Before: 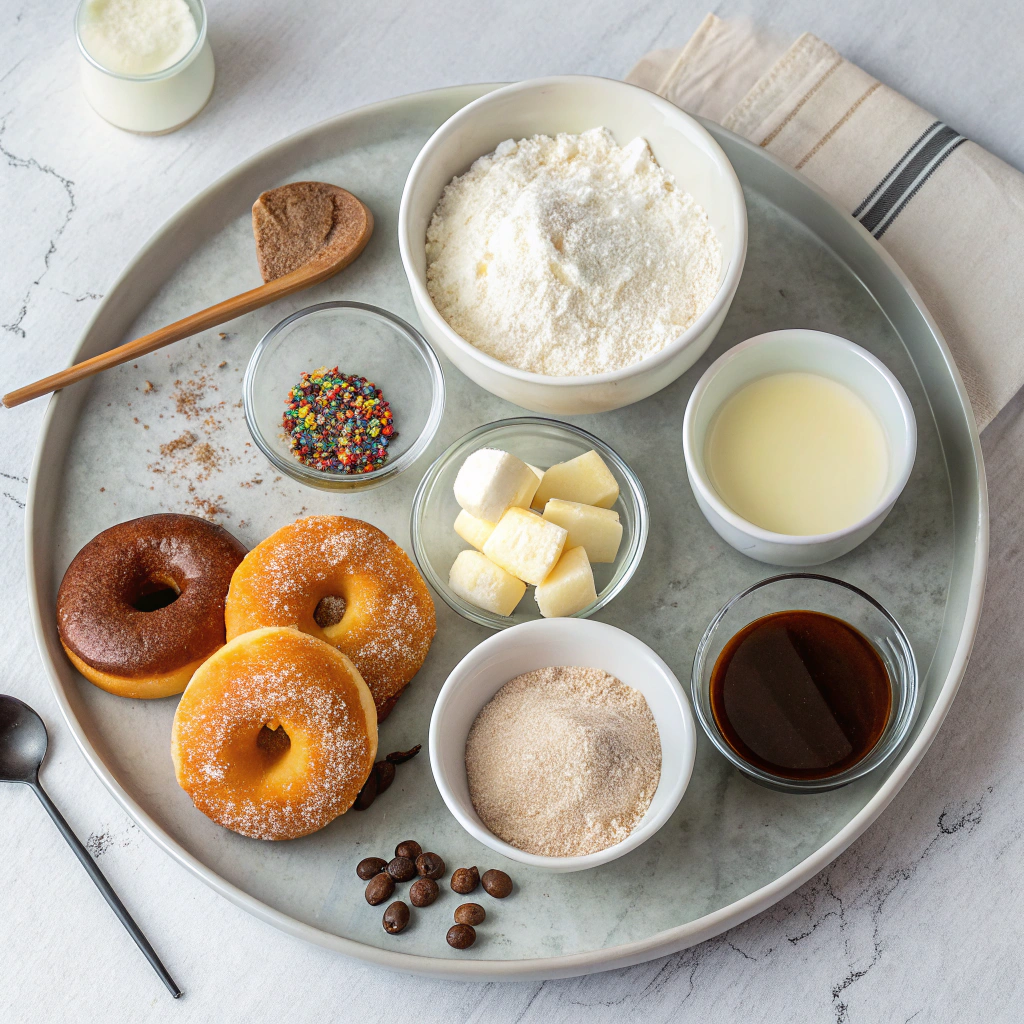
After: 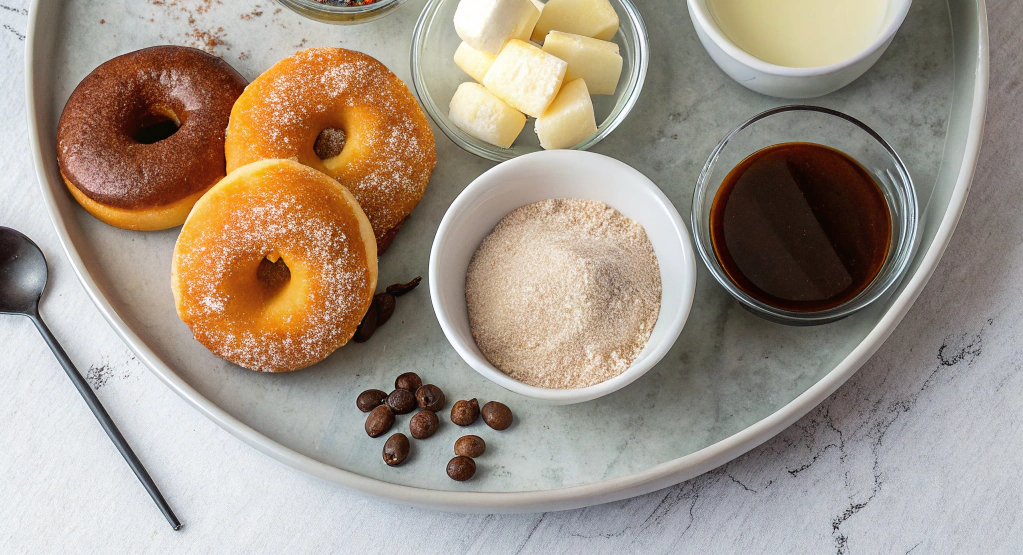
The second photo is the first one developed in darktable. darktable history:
crop and rotate: top 45.773%, right 0.013%
